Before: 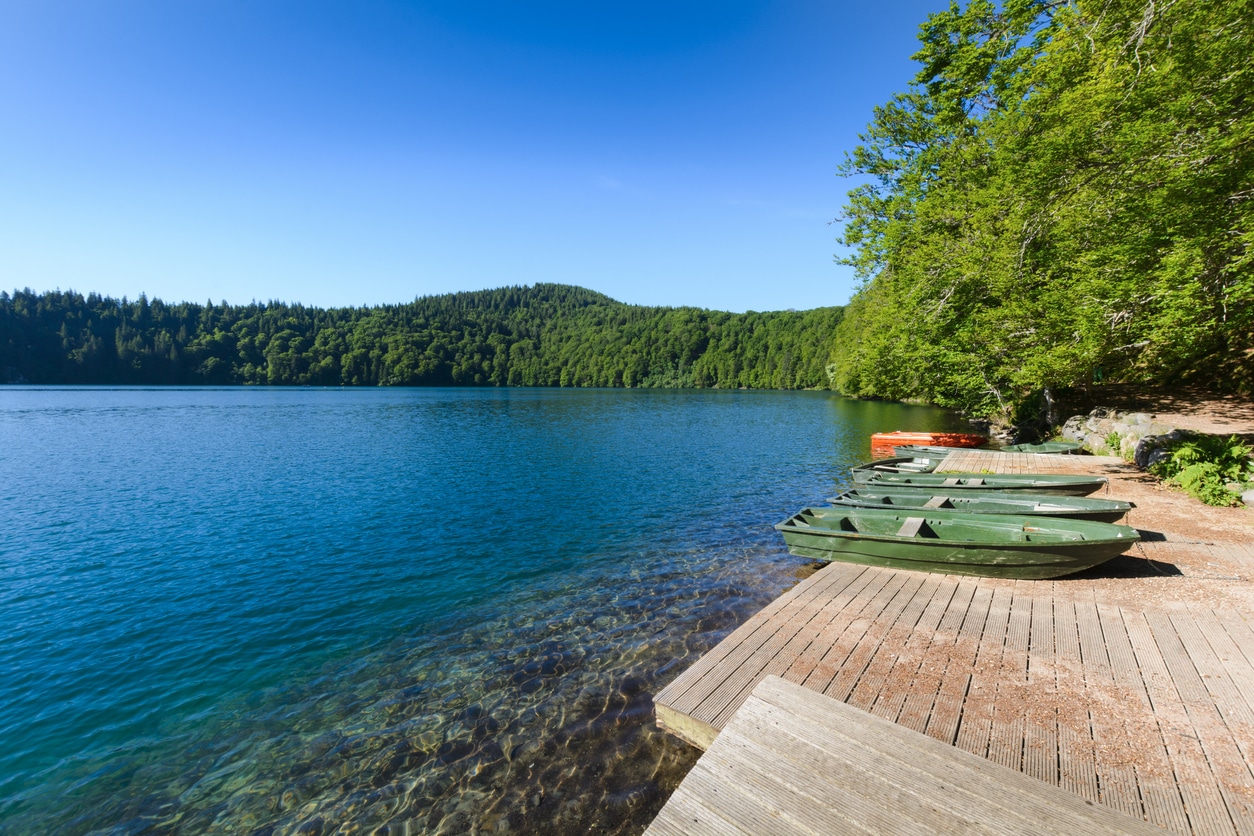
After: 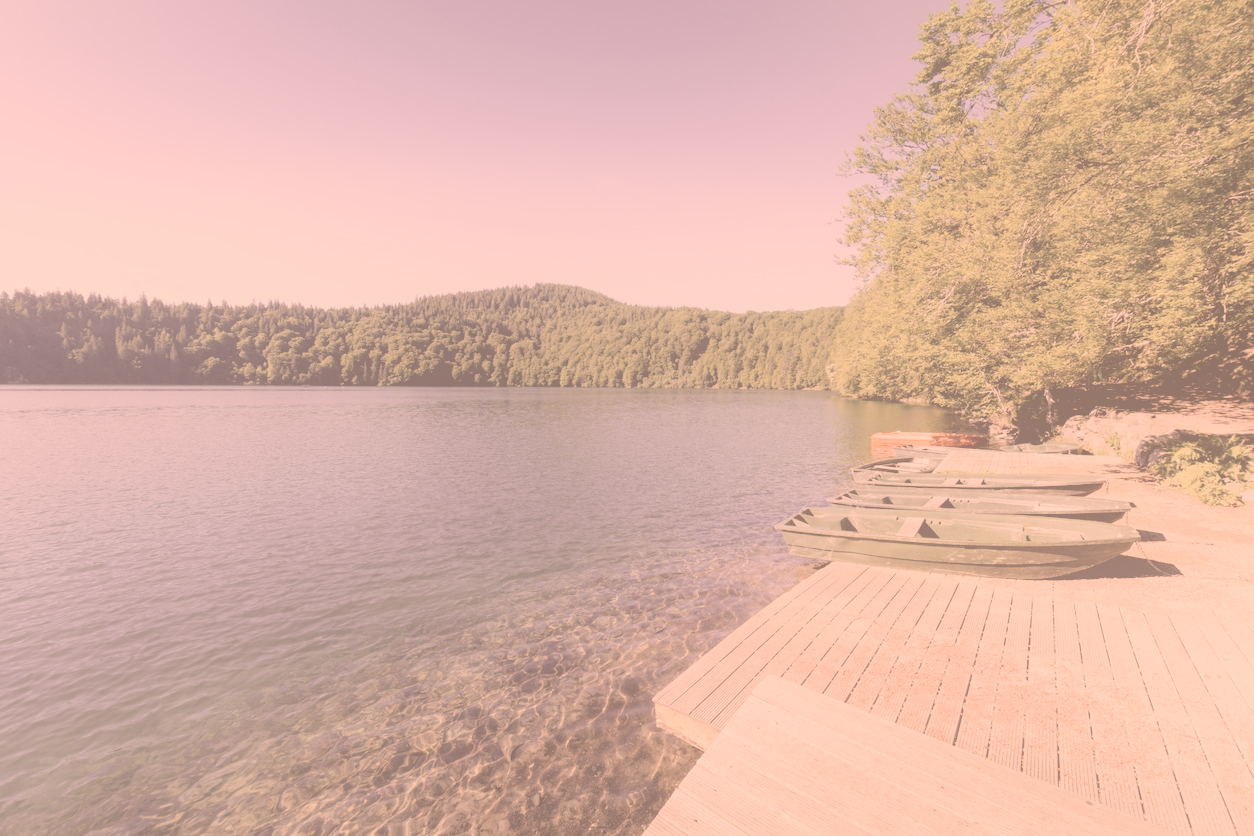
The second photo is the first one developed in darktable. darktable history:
color correction: highlights a* 21.22, highlights b* 19.75
shadows and highlights: shadows -69.5, highlights 36.37, soften with gaussian
contrast equalizer: y [[0.5, 0.5, 0.478, 0.5, 0.5, 0.5], [0.5 ×6], [0.5 ×6], [0 ×6], [0 ×6]]
contrast brightness saturation: contrast -0.332, brightness 0.752, saturation -0.768
exposure: black level correction 0.009, exposure -0.164 EV, compensate exposure bias true, compensate highlight preservation false
